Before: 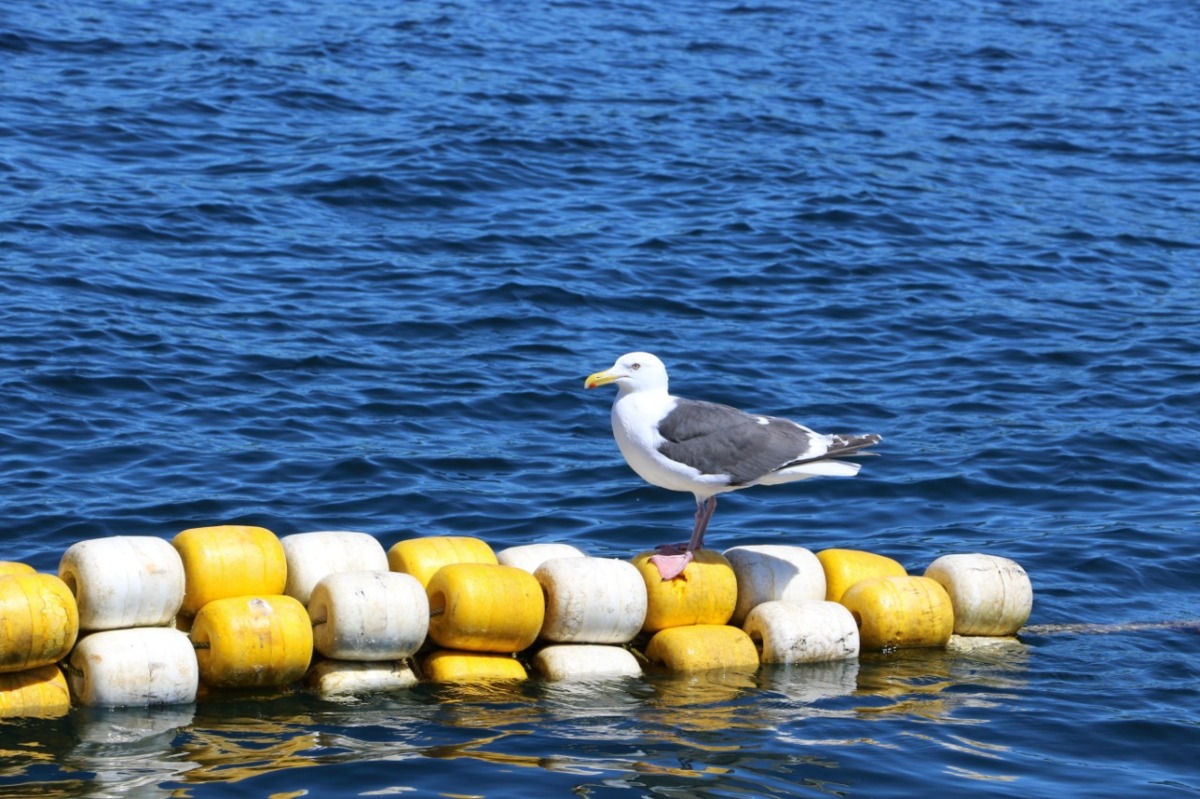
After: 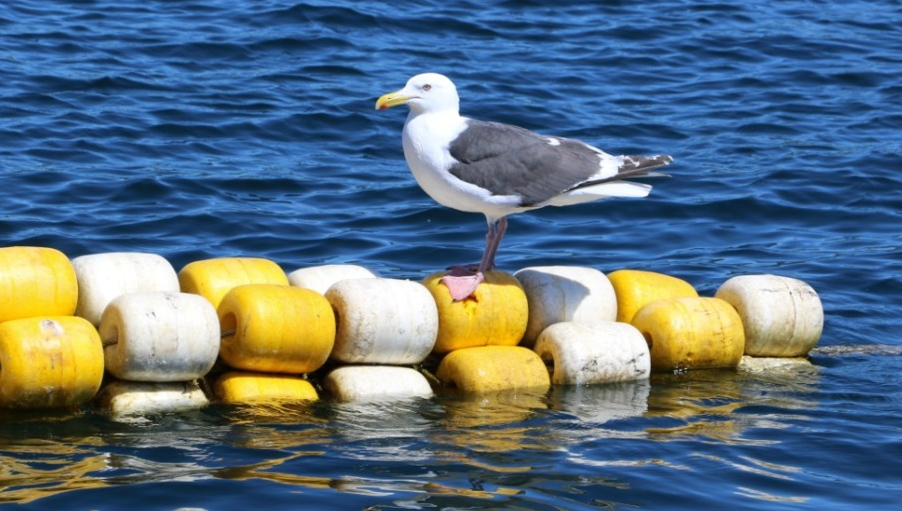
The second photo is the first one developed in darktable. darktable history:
crop and rotate: left 17.46%, top 34.96%, right 7.294%, bottom 1.018%
